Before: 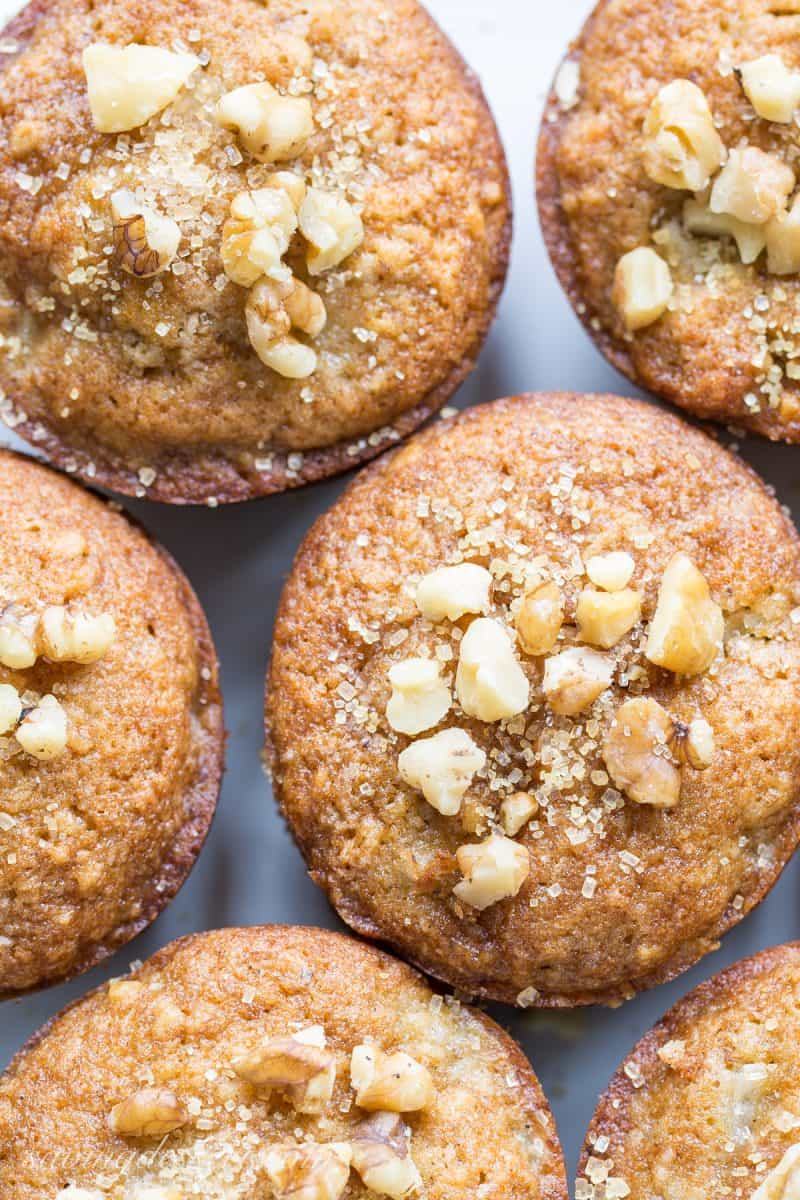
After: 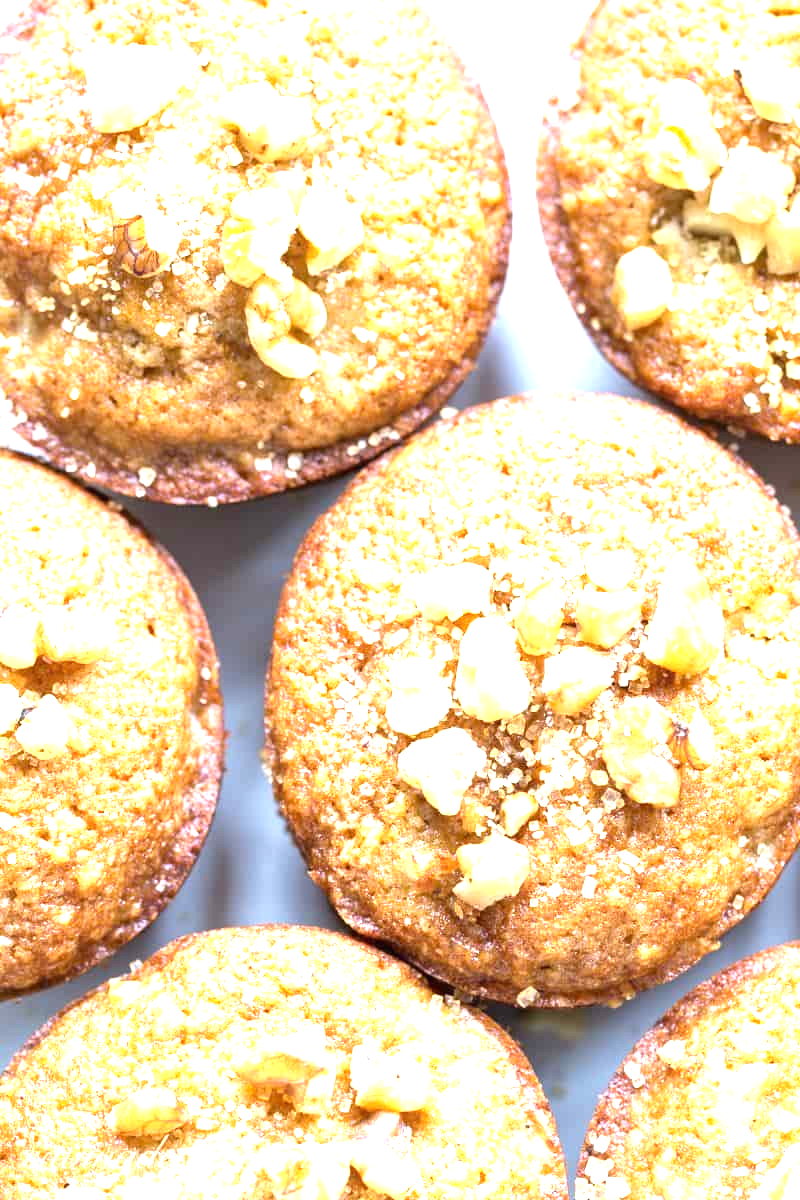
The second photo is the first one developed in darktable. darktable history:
exposure: black level correction 0, exposure 1.458 EV, compensate exposure bias true, compensate highlight preservation false
